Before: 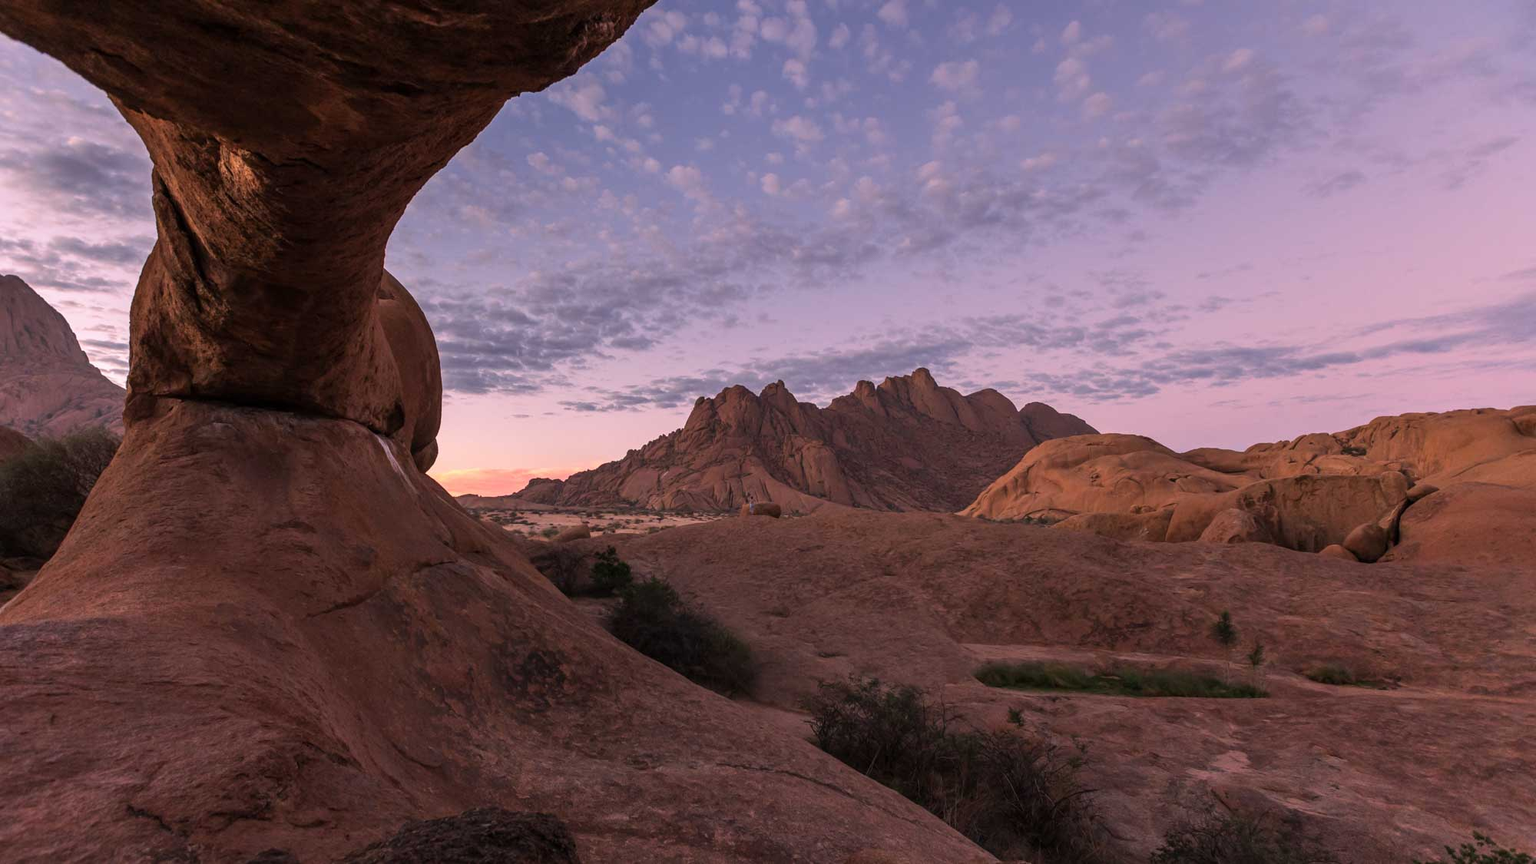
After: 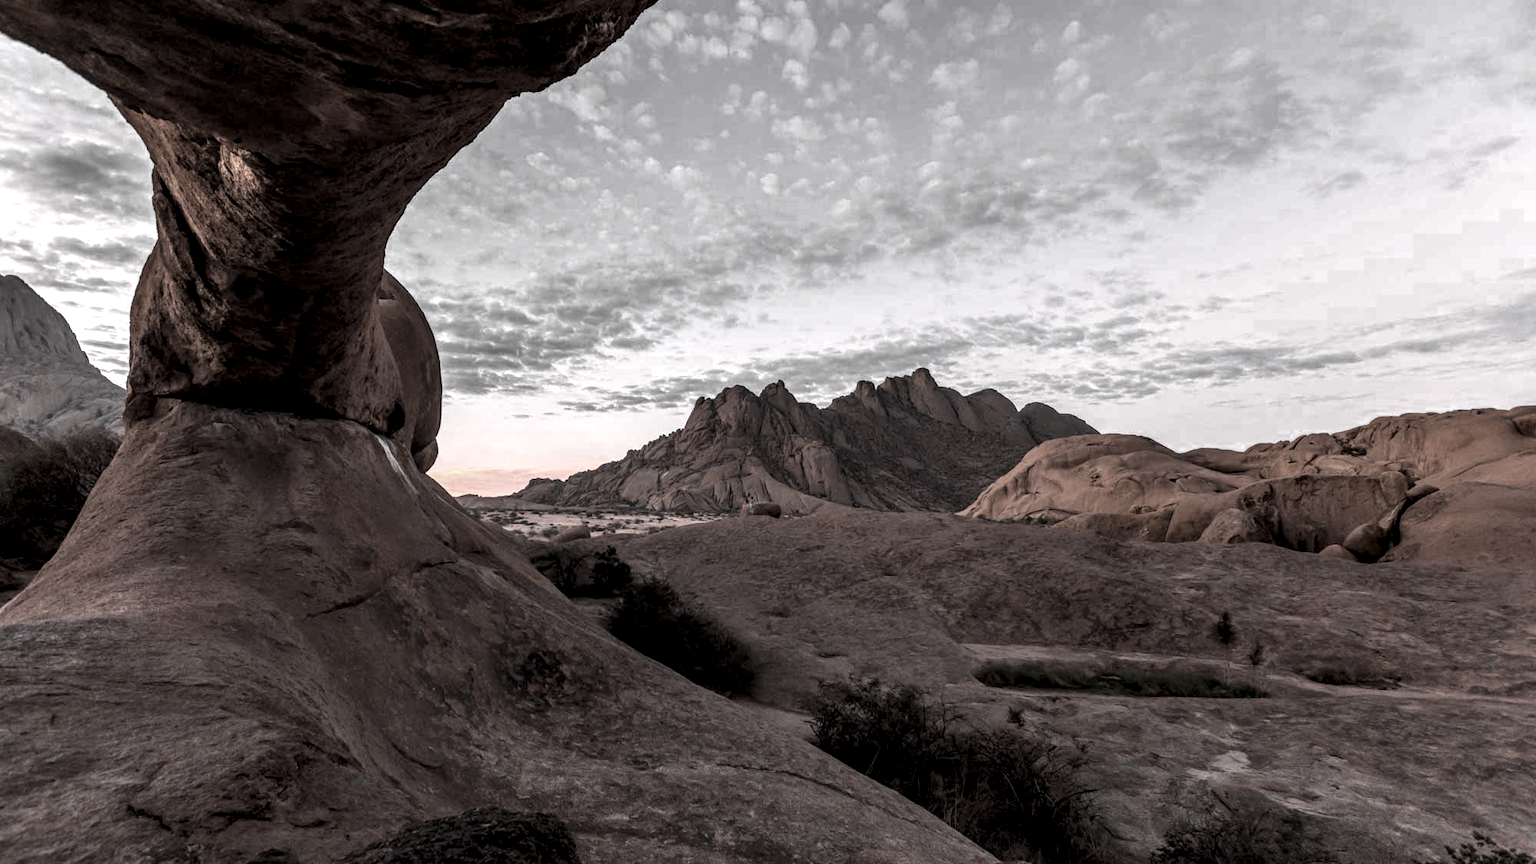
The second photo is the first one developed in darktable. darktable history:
color zones: curves: ch0 [(0, 0.613) (0.01, 0.613) (0.245, 0.448) (0.498, 0.529) (0.642, 0.665) (0.879, 0.777) (0.99, 0.613)]; ch1 [(0, 0.035) (0.121, 0.189) (0.259, 0.197) (0.415, 0.061) (0.589, 0.022) (0.732, 0.022) (0.857, 0.026) (0.991, 0.053)]
local contrast: highlights 60%, shadows 60%, detail 160%
